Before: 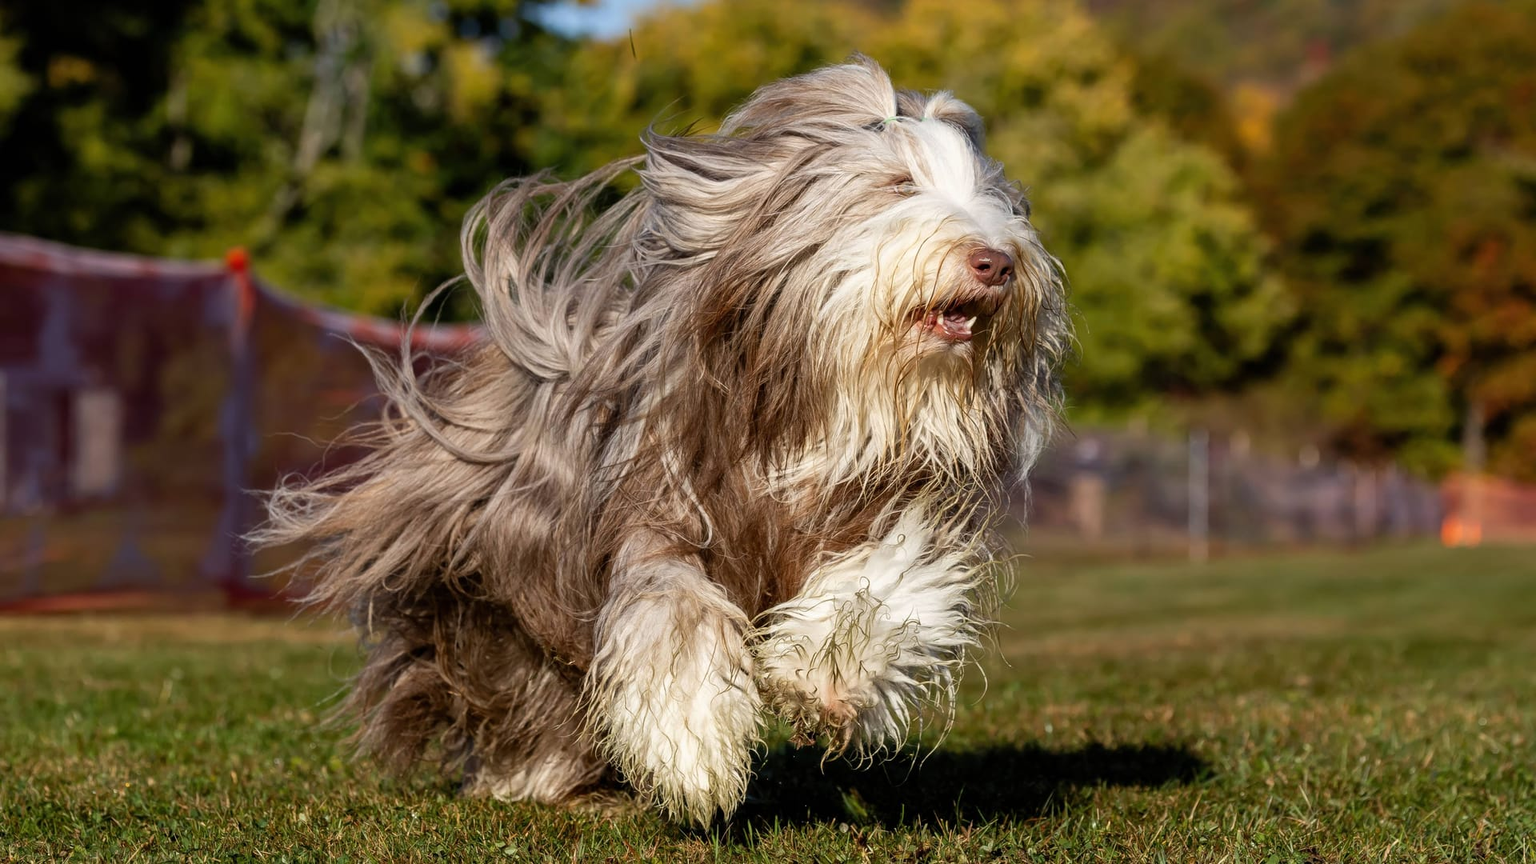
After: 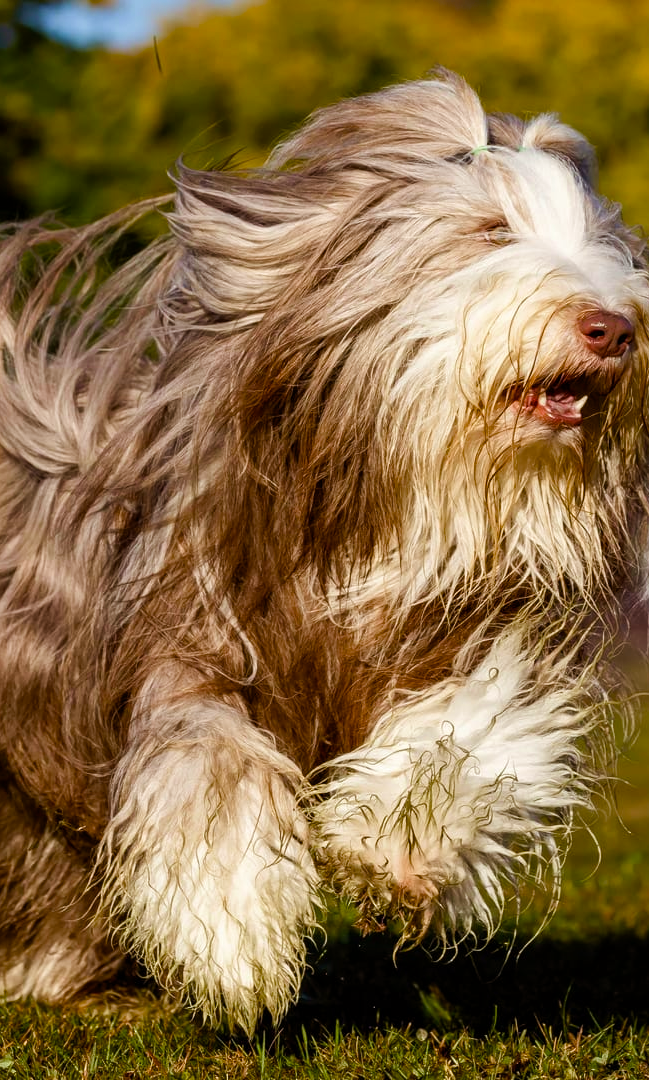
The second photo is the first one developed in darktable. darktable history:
color balance rgb: shadows lift › luminance -20.295%, power › luminance -3.814%, power › chroma 0.585%, power › hue 38.57°, perceptual saturation grading › global saturation 0.146%, perceptual saturation grading › highlights -16.665%, perceptual saturation grading › mid-tones 33.34%, perceptual saturation grading › shadows 50.261%, global vibrance 20%
crop: left 32.972%, right 33.222%
velvia: on, module defaults
